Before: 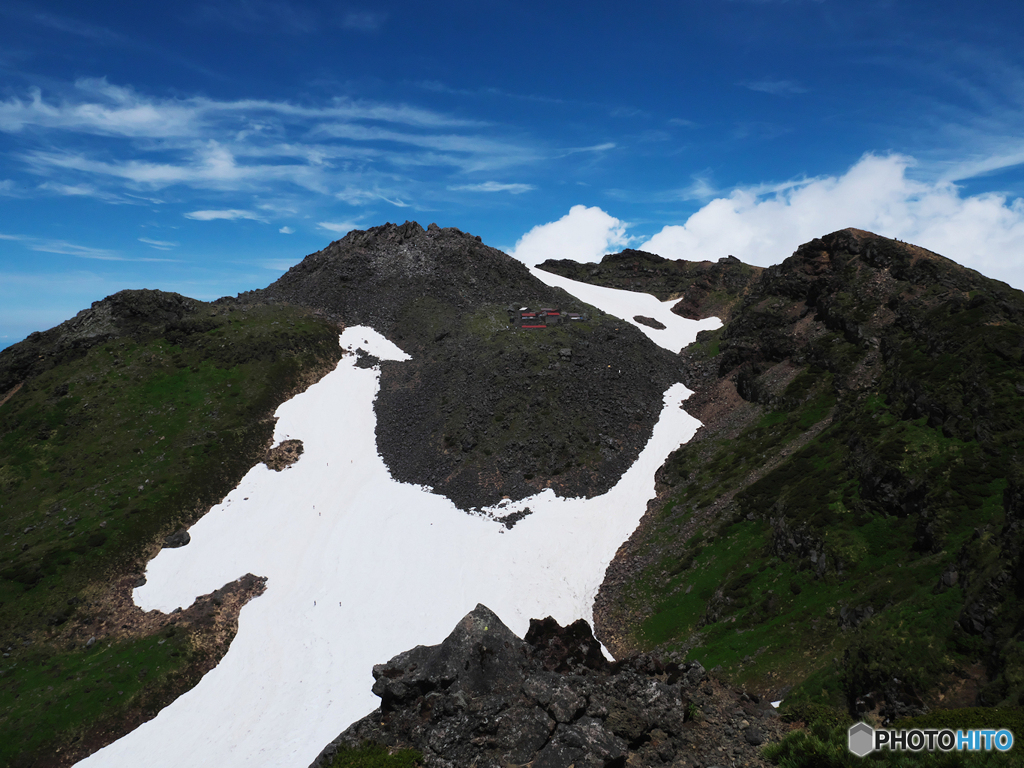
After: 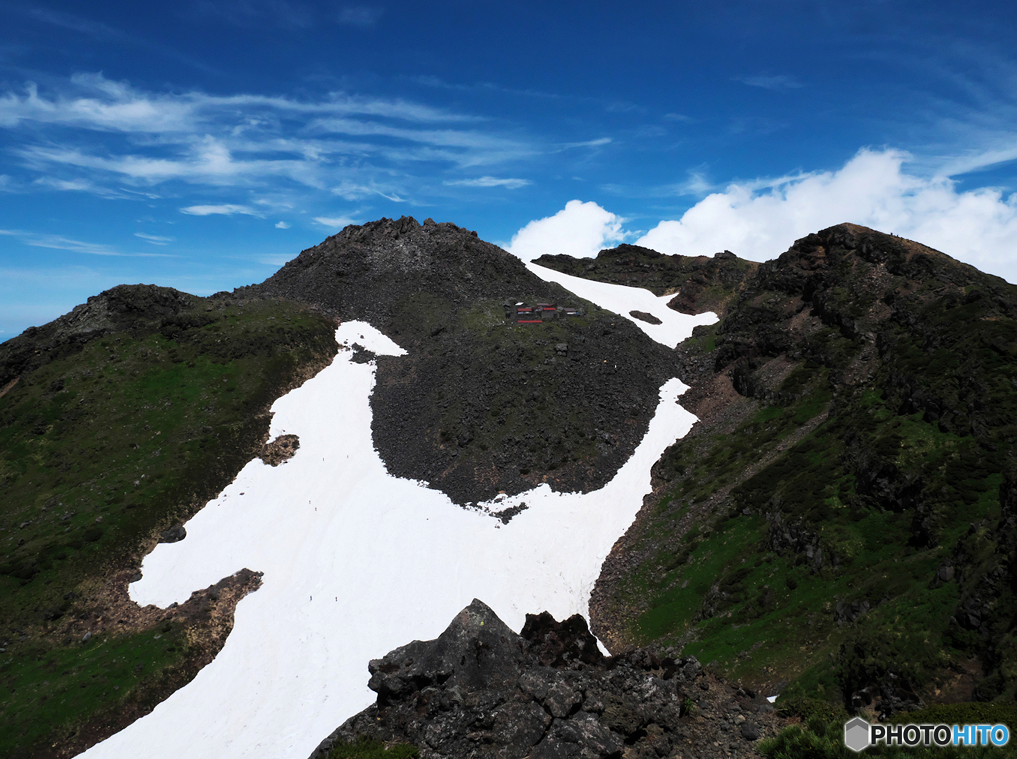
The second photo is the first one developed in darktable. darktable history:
crop: left 0.462%, top 0.763%, right 0.201%, bottom 0.405%
levels: levels [0.016, 0.484, 0.953]
